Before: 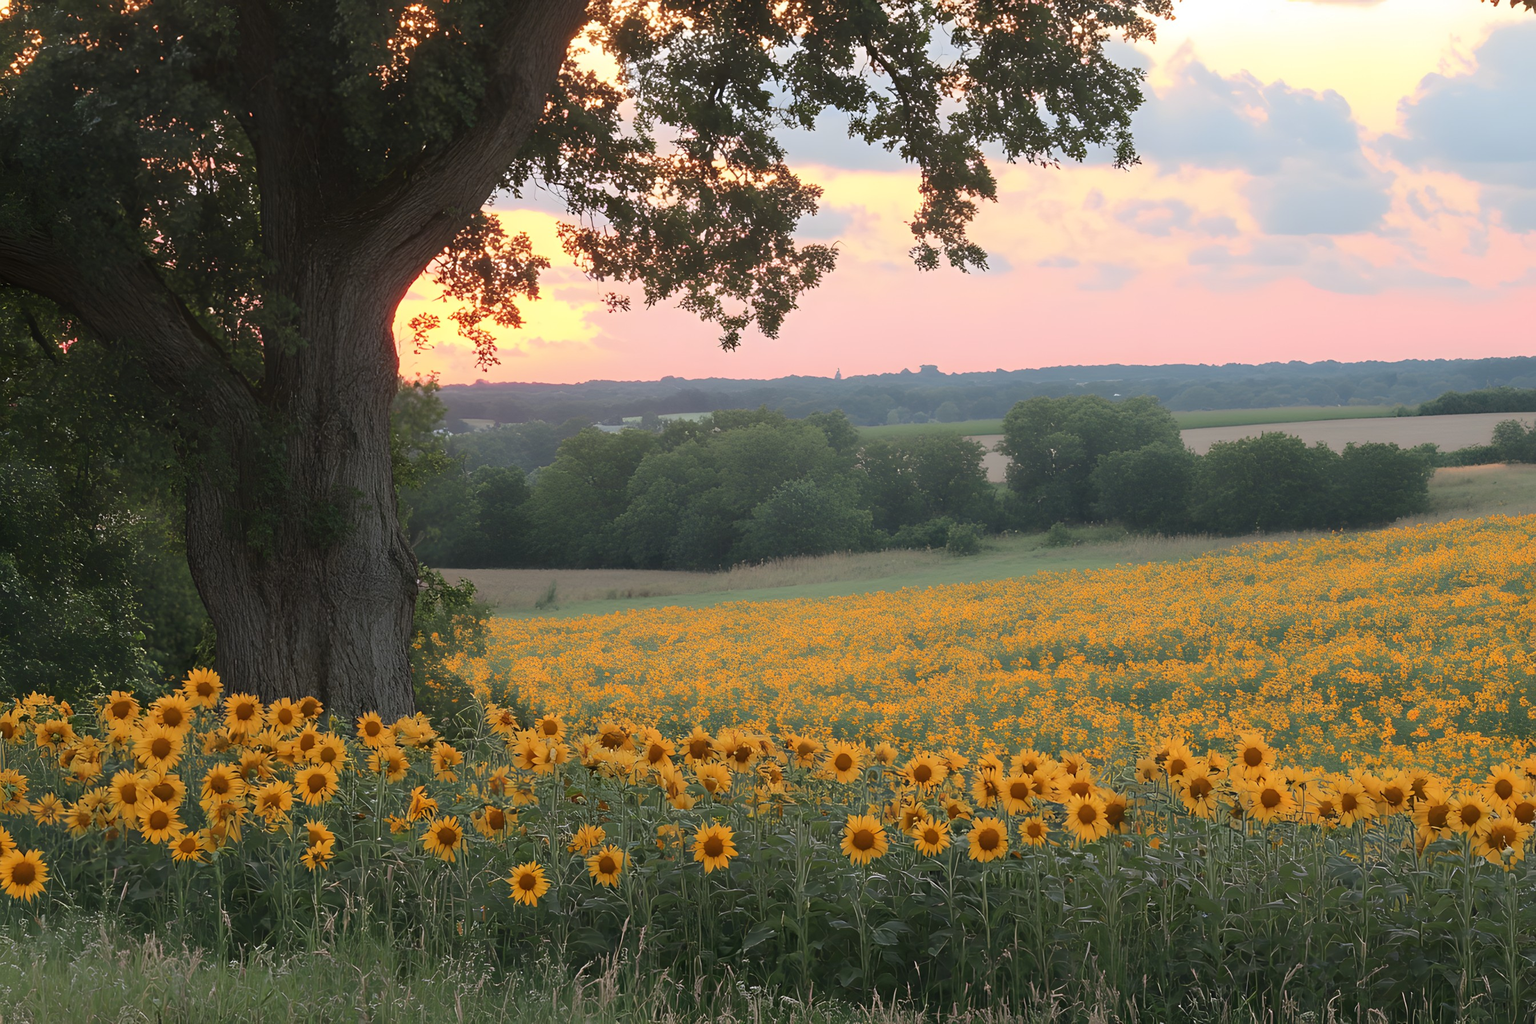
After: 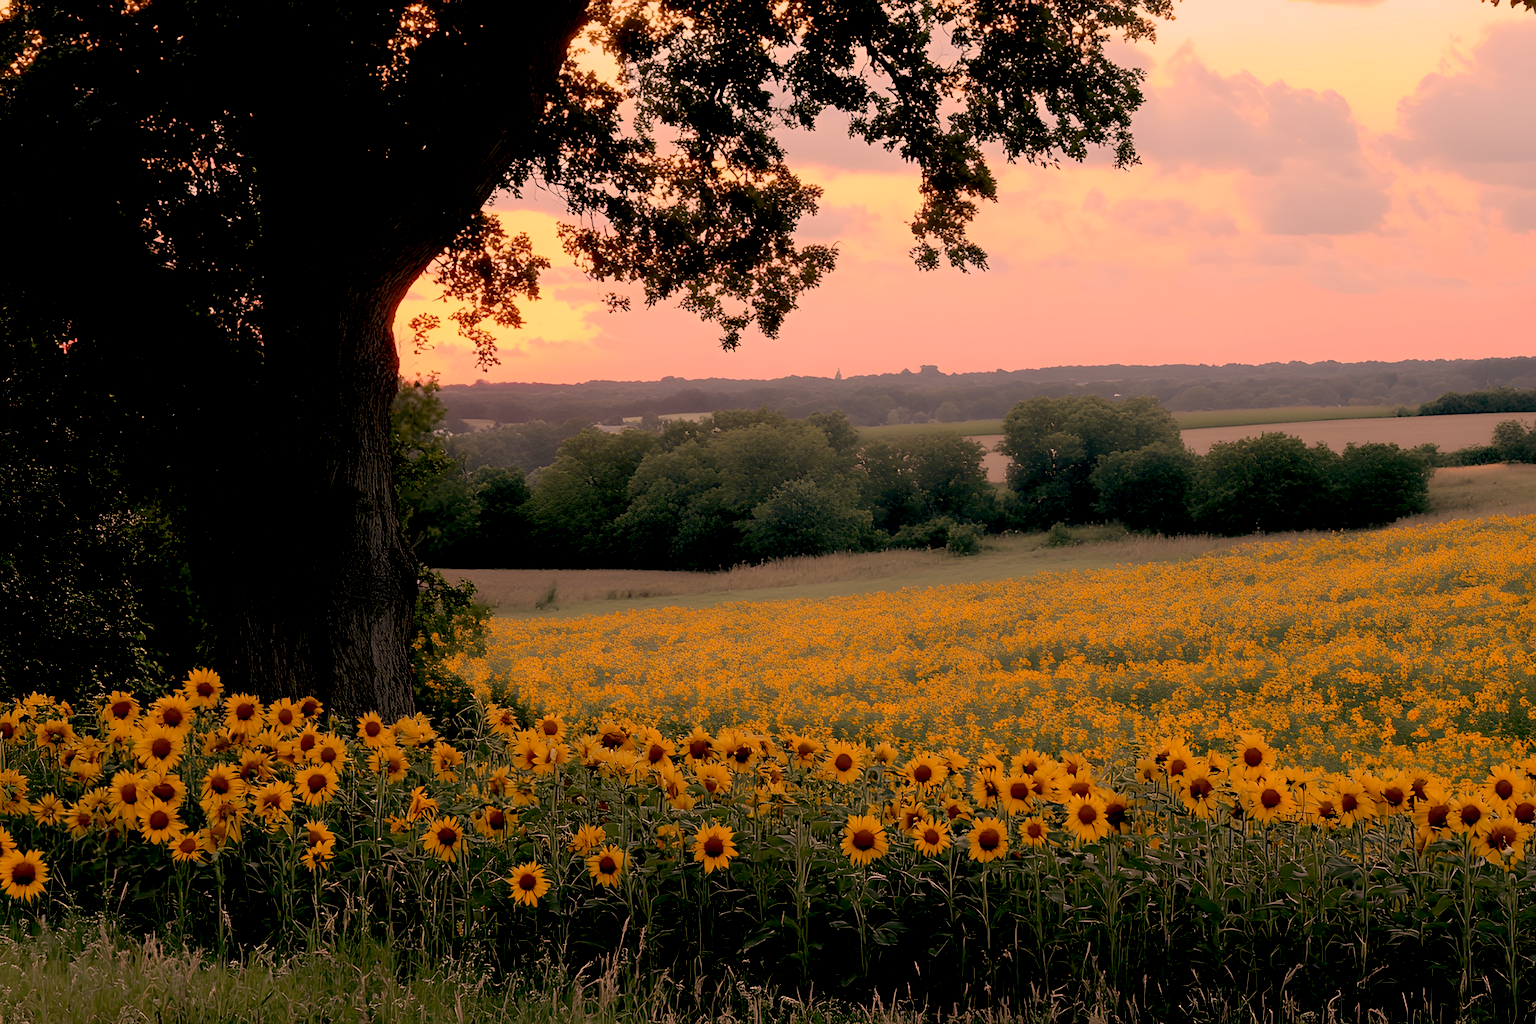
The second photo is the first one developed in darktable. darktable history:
exposure: black level correction 0.046, exposure -0.228 EV, compensate highlight preservation false
color correction: highlights a* 40, highlights b* 40, saturation 0.69
